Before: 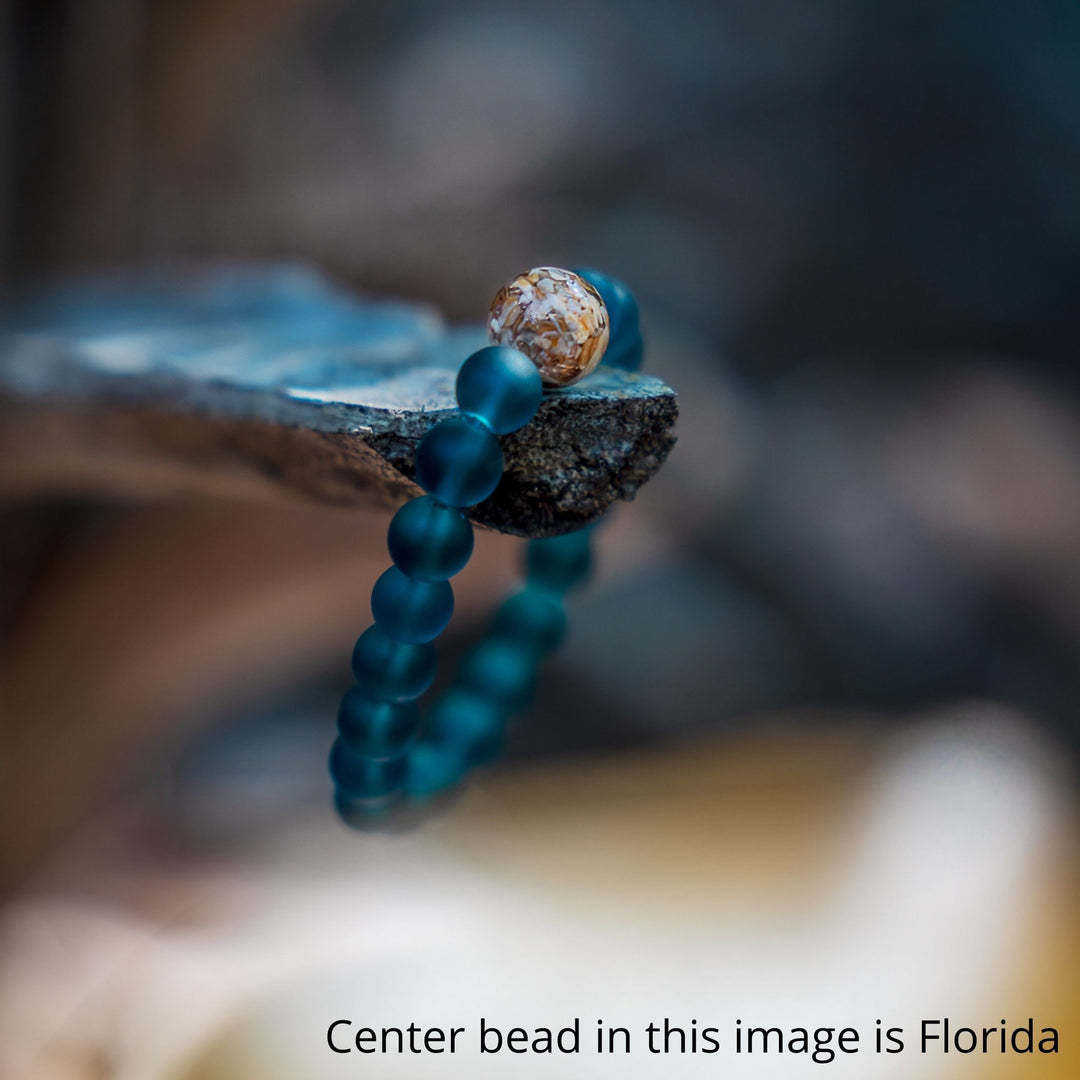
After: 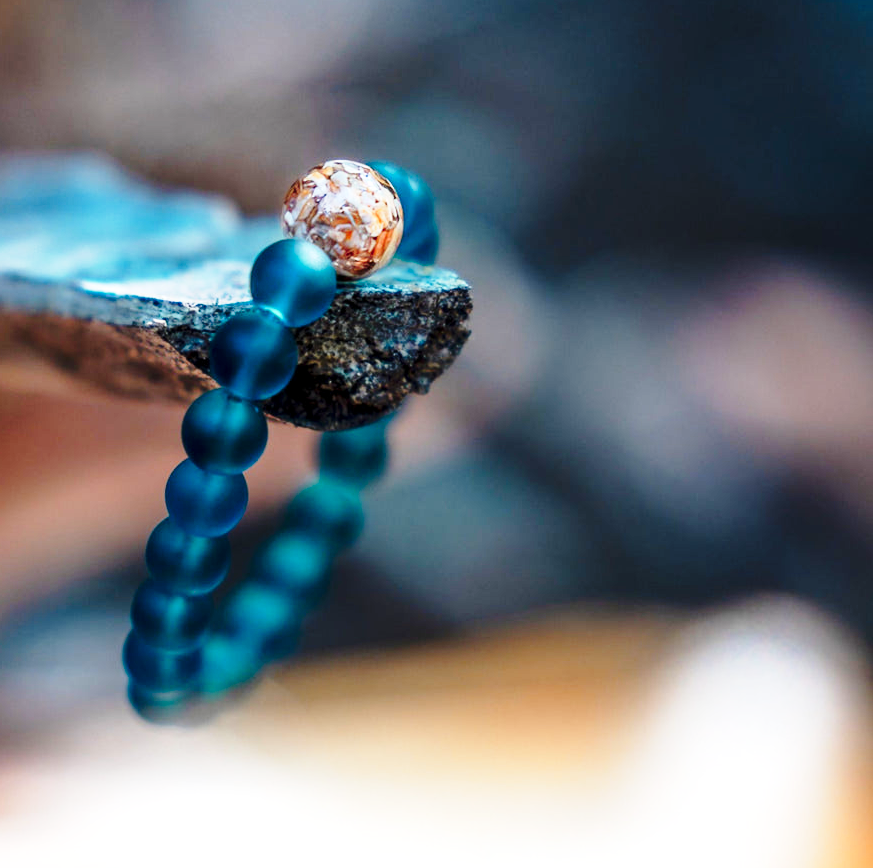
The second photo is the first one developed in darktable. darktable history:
base curve: curves: ch0 [(0, 0) (0.028, 0.03) (0.121, 0.232) (0.46, 0.748) (0.859, 0.968) (1, 1)], preserve colors none
crop: left 19.106%, top 9.909%, right 0%, bottom 9.656%
exposure: black level correction 0.001, exposure 0.498 EV, compensate highlight preservation false
color zones: curves: ch1 [(0.263, 0.53) (0.376, 0.287) (0.487, 0.512) (0.748, 0.547) (1, 0.513)]; ch2 [(0.262, 0.45) (0.751, 0.477)]
